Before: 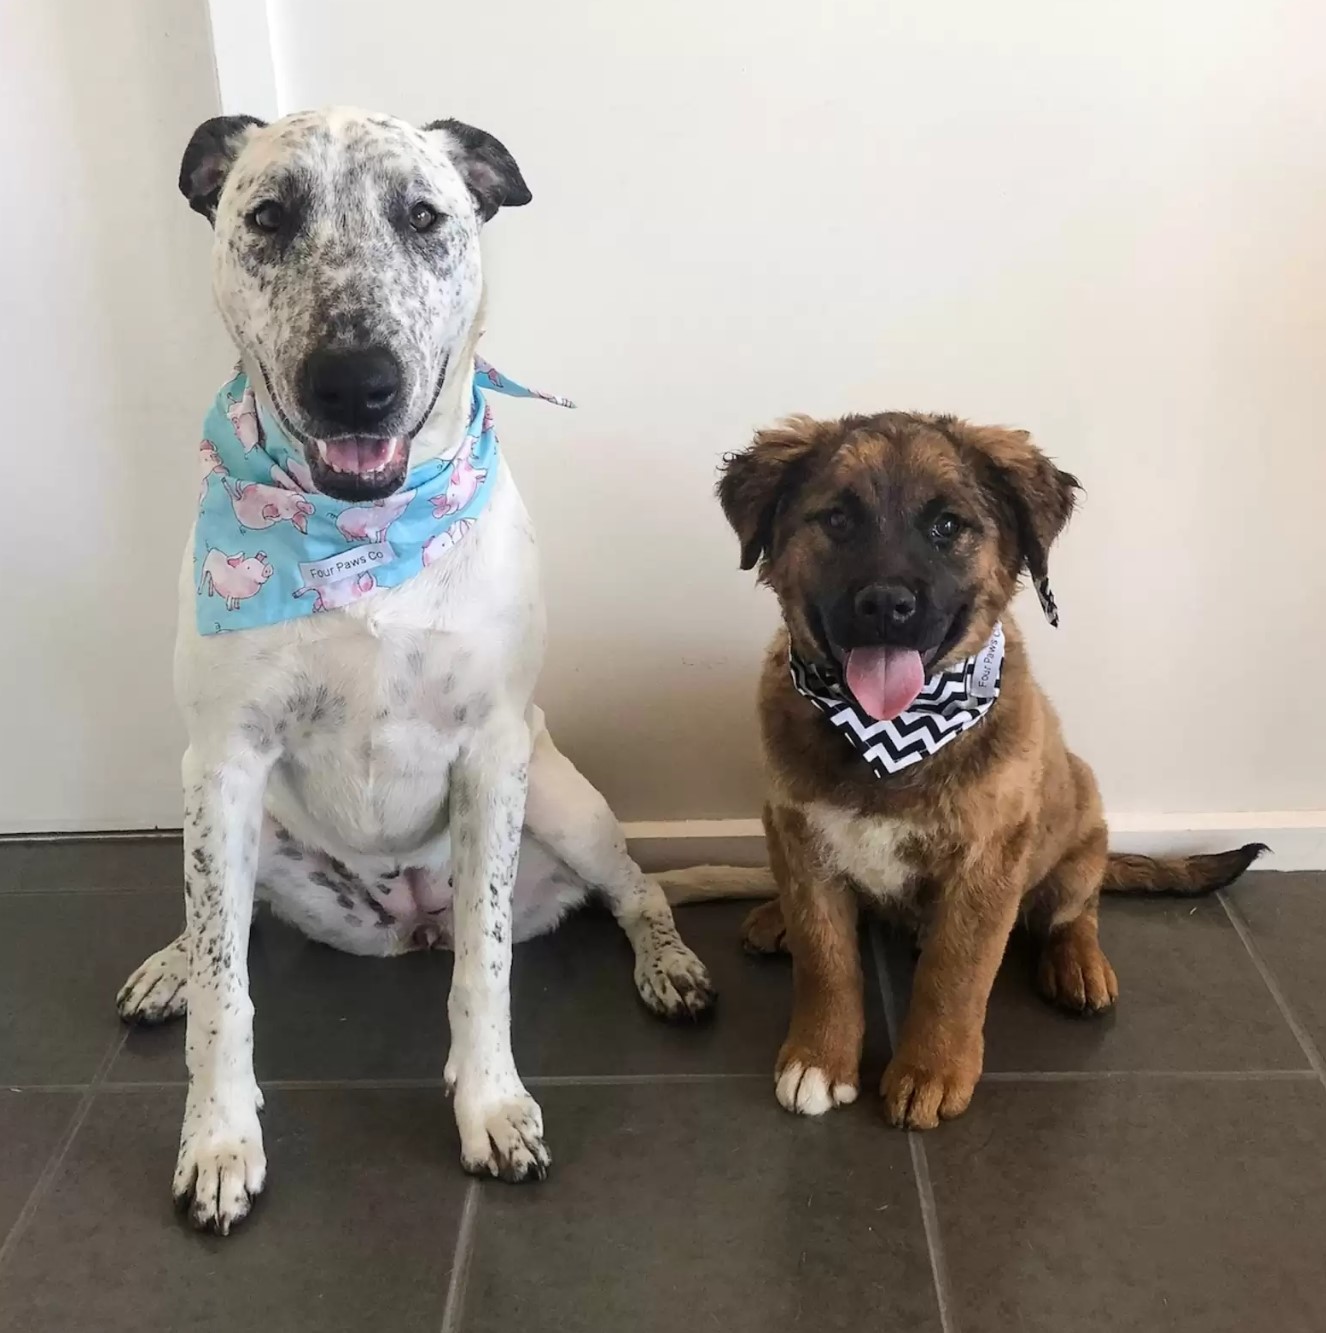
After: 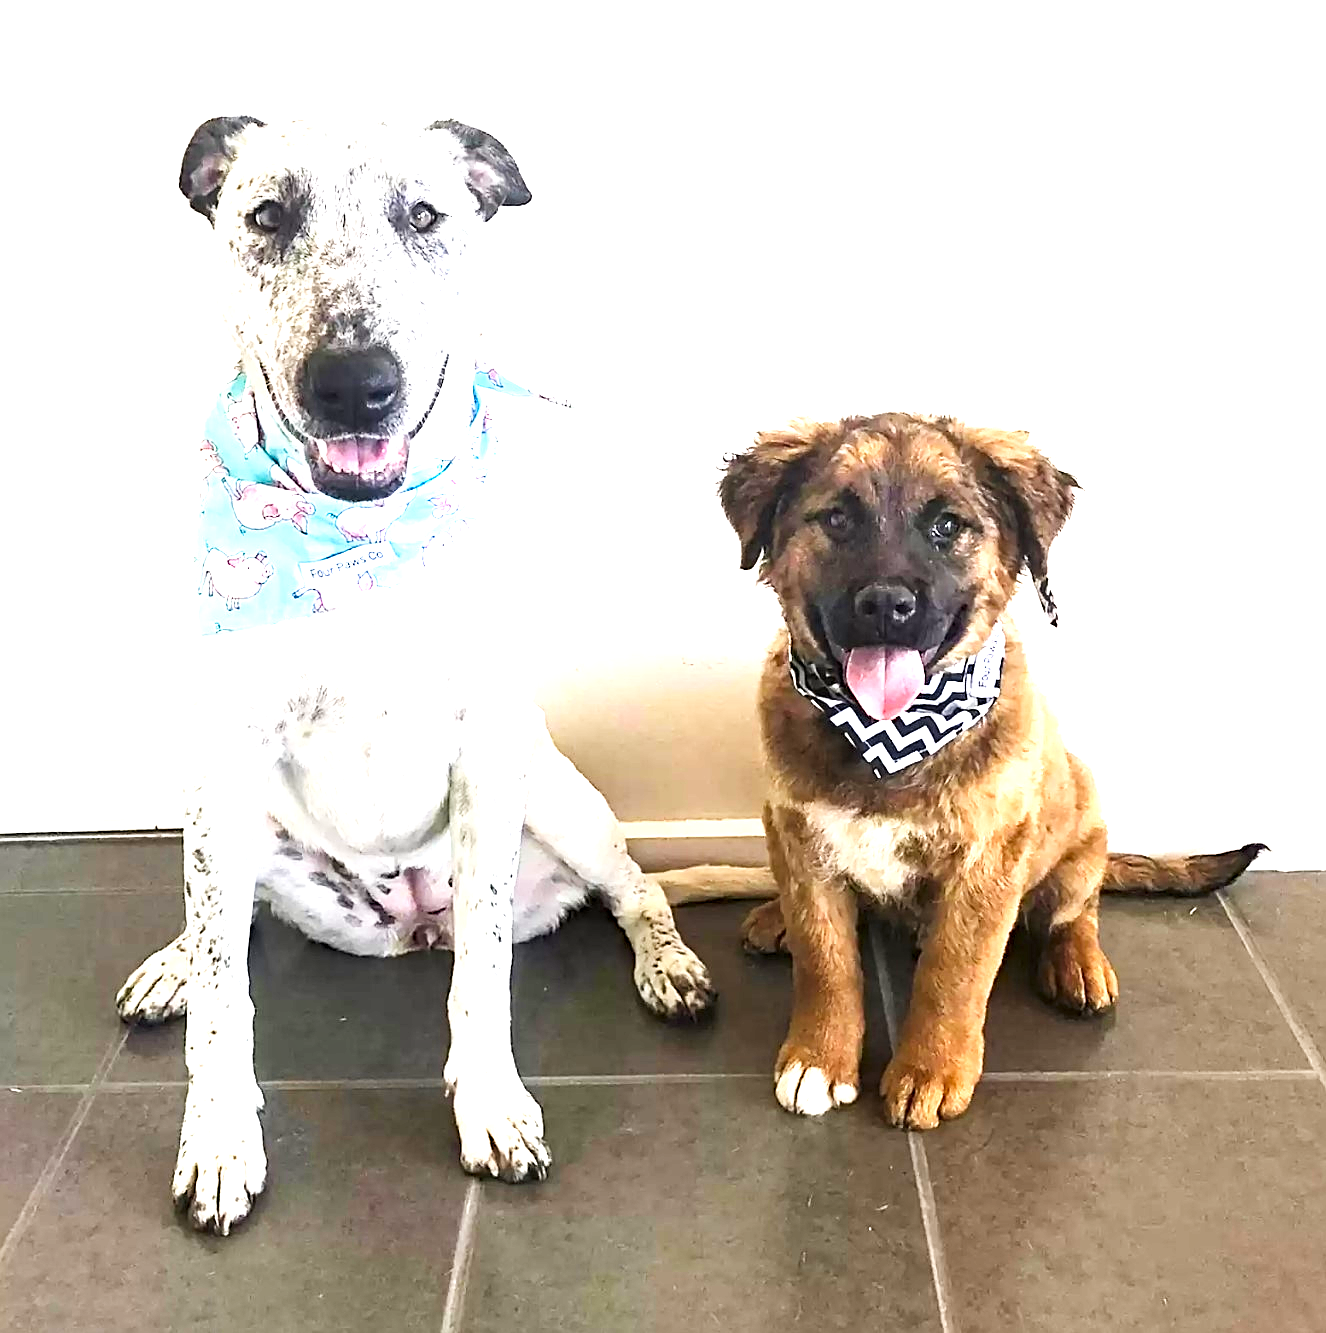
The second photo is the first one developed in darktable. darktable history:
sharpen: on, module defaults
exposure: black level correction 0, exposure 1.957 EV, compensate highlight preservation false
haze removal: compatibility mode true, adaptive false
tone curve: curves: ch0 [(0, 0) (0.08, 0.06) (0.17, 0.14) (0.5, 0.5) (0.83, 0.86) (0.92, 0.94) (1, 1)], preserve colors none
